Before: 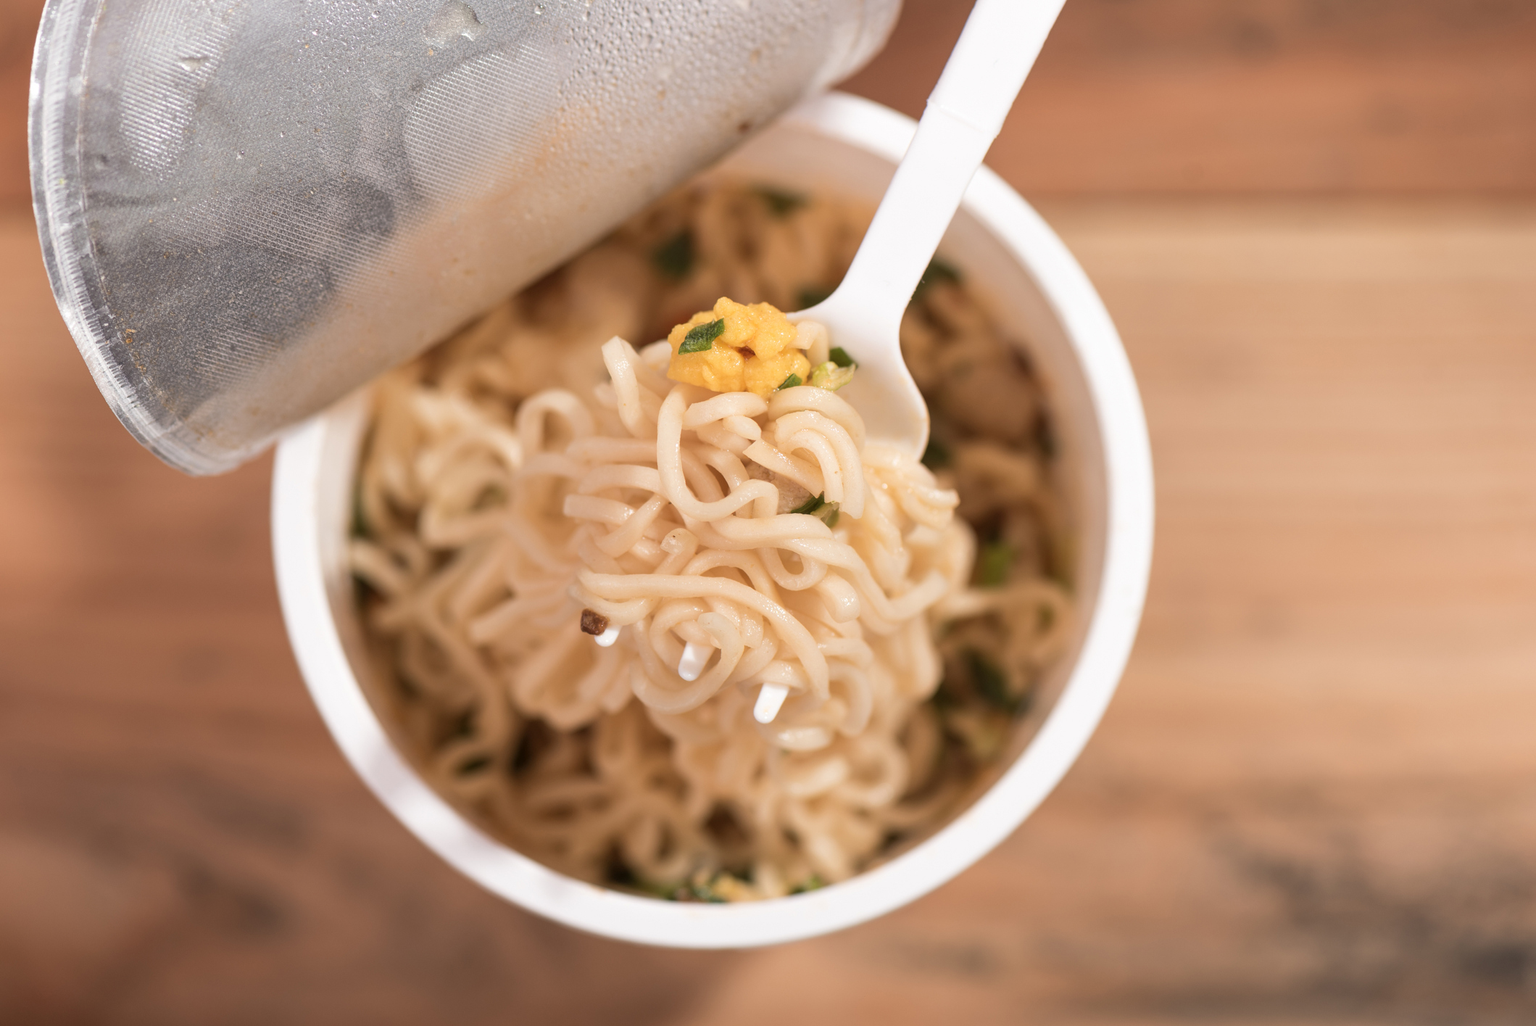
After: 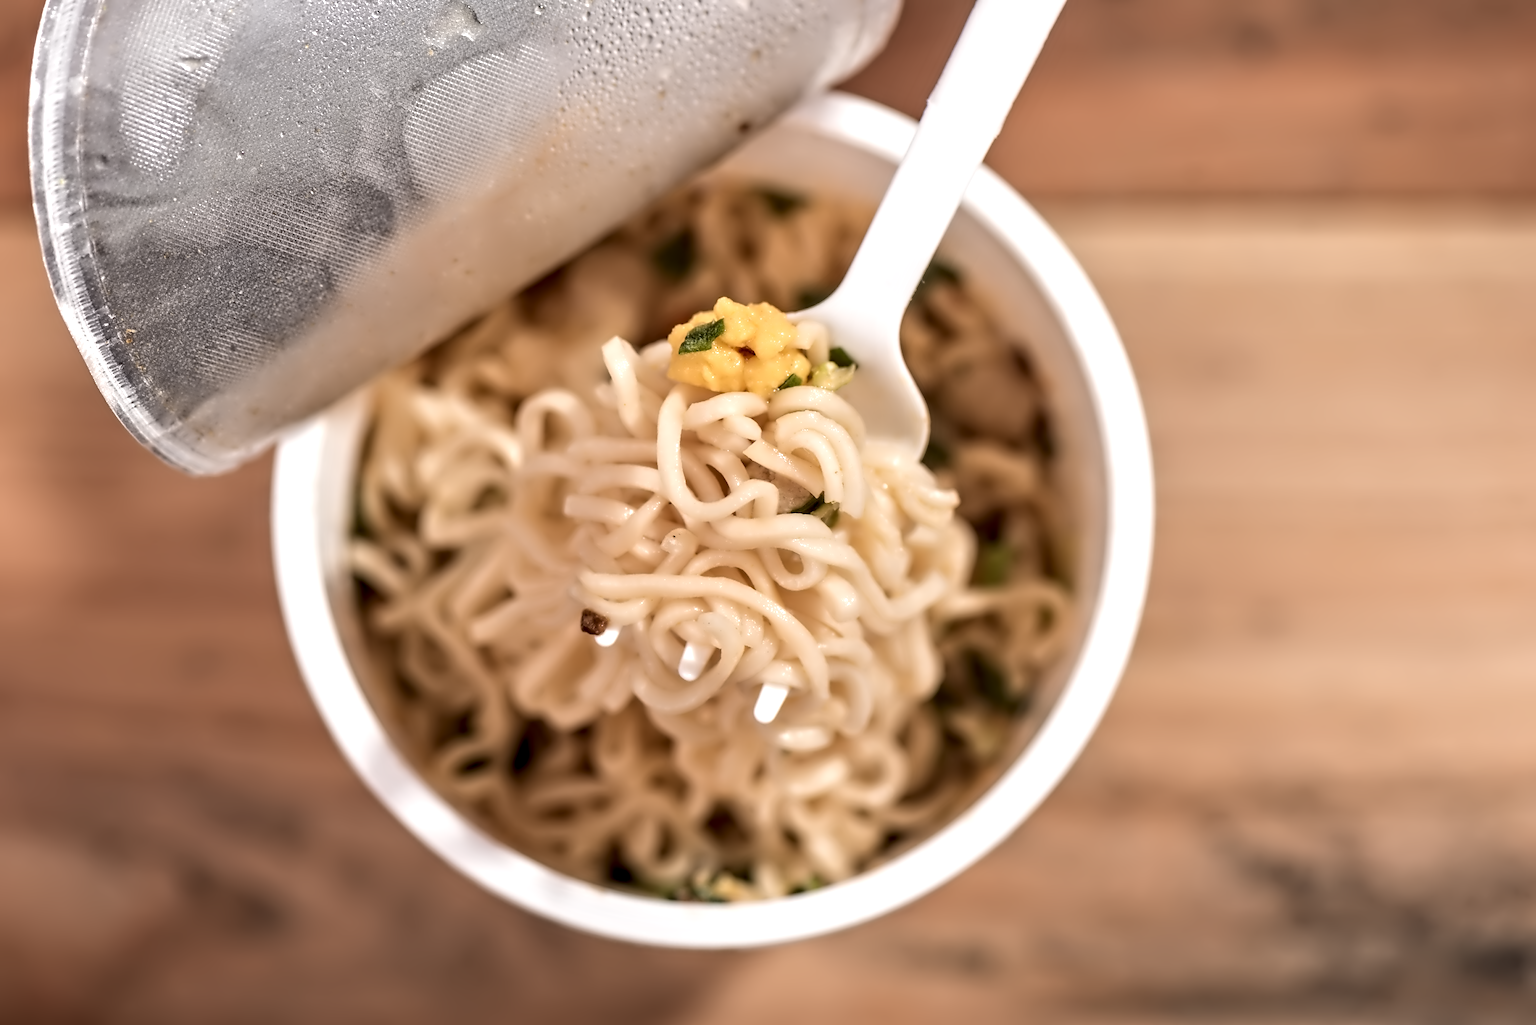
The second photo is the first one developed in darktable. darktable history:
contrast equalizer: octaves 7, y [[0.5, 0.542, 0.583, 0.625, 0.667, 0.708], [0.5 ×6], [0.5 ×6], [0, 0.033, 0.067, 0.1, 0.133, 0.167], [0, 0.05, 0.1, 0.15, 0.2, 0.25]]
local contrast: on, module defaults
